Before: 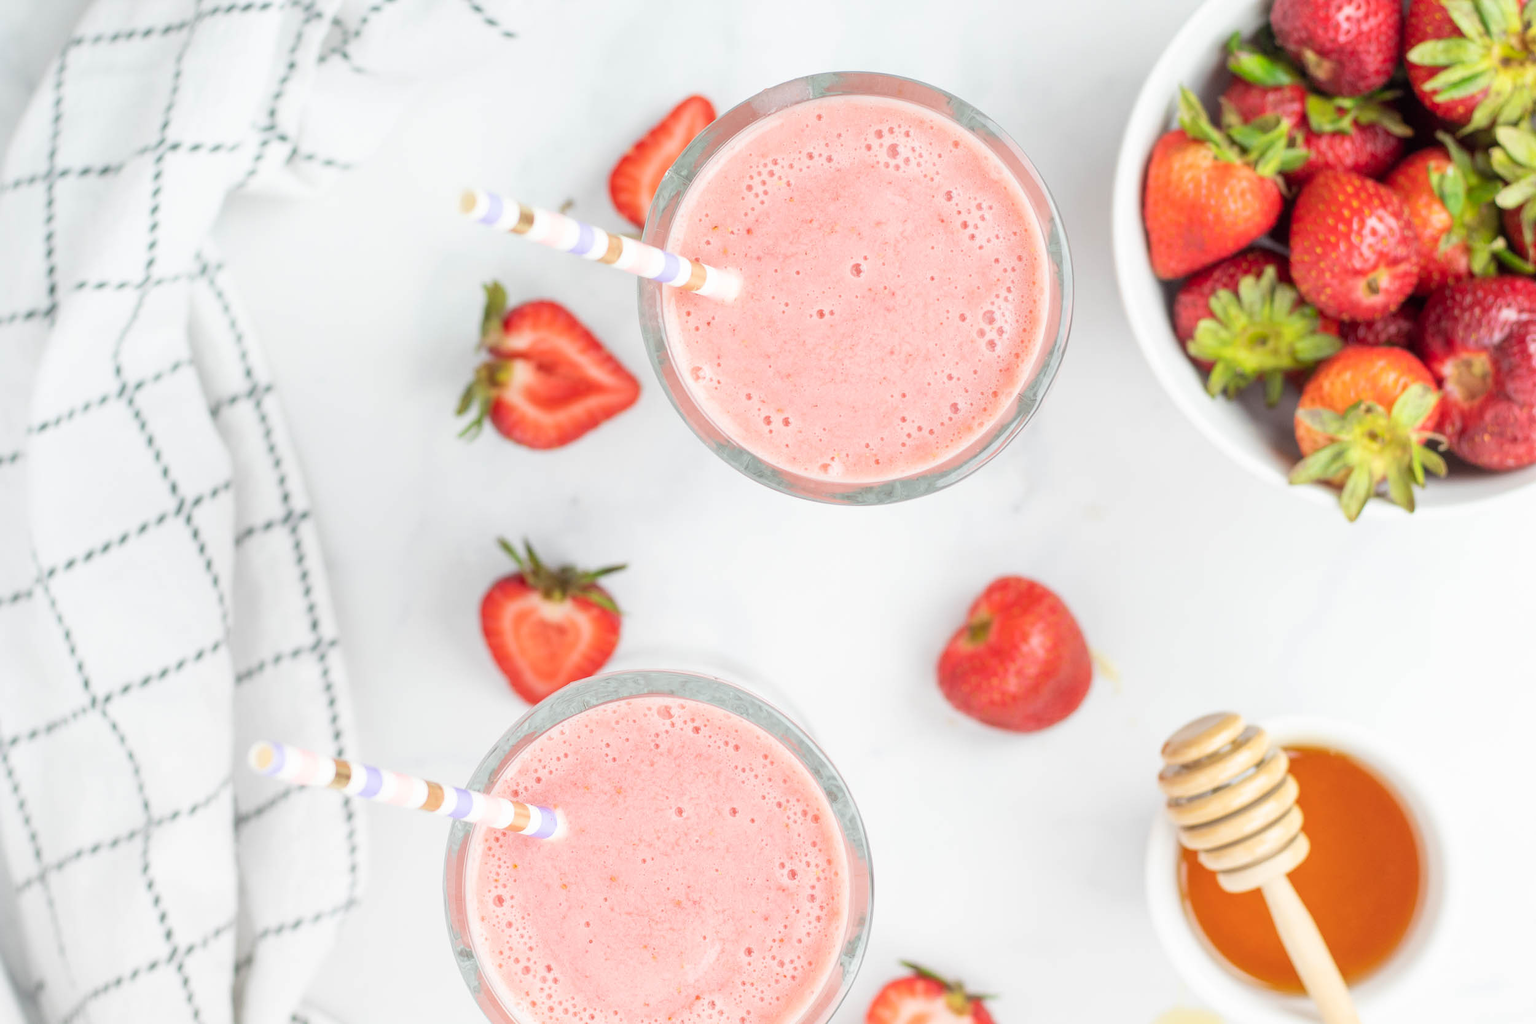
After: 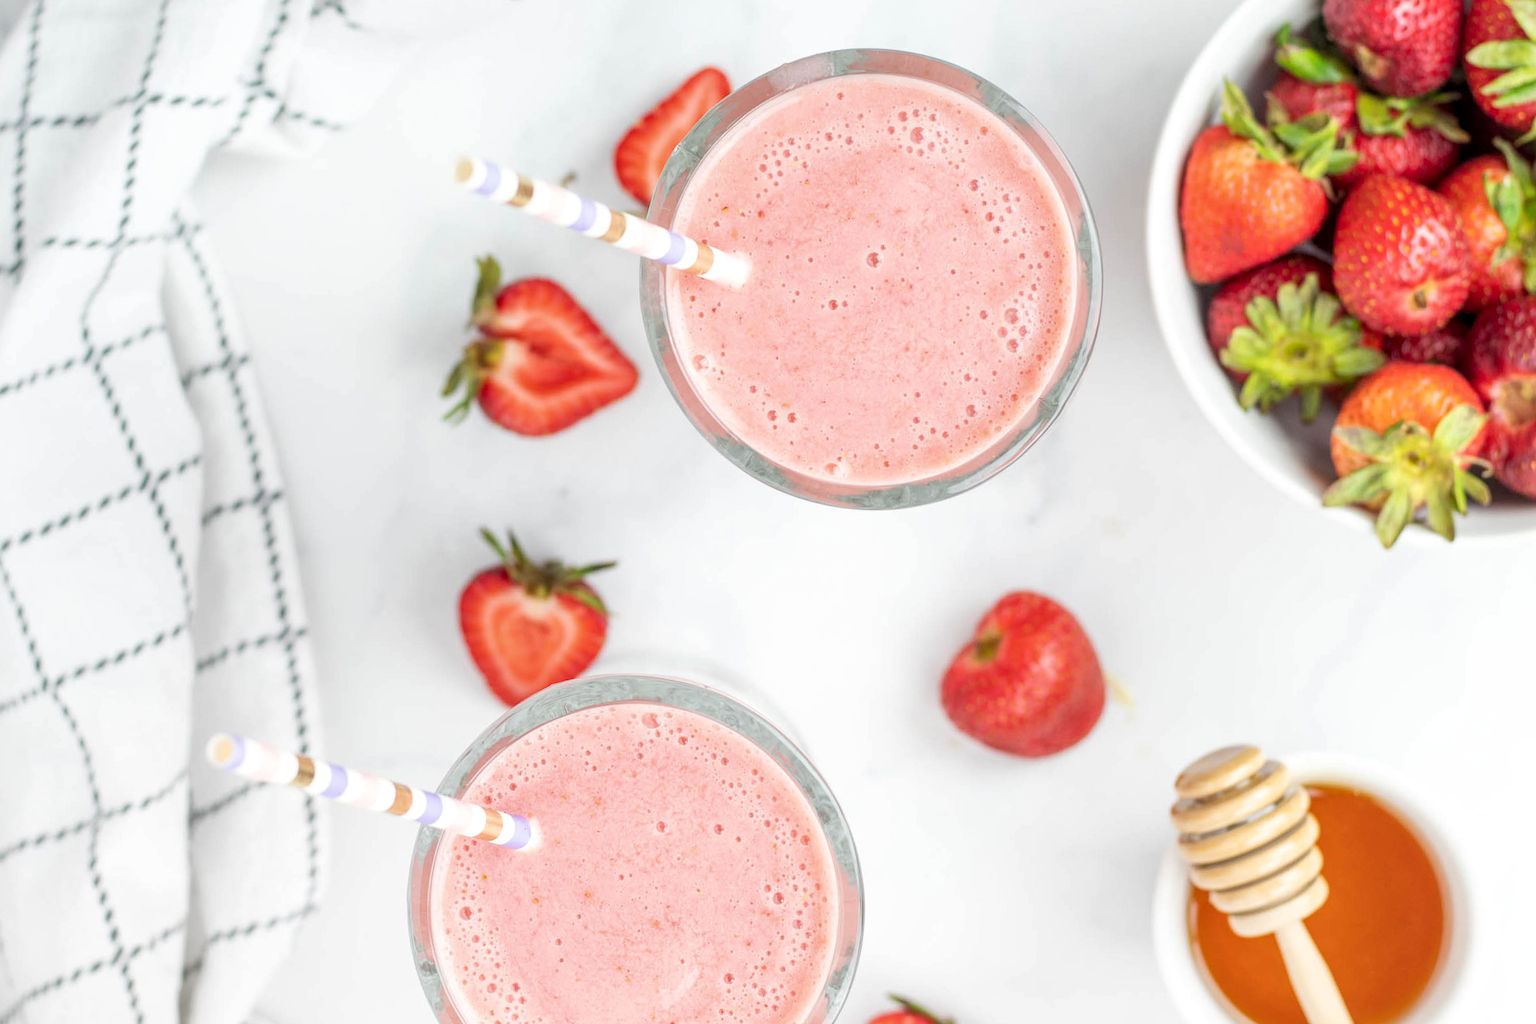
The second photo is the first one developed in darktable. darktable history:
crop and rotate: angle -2.38°
local contrast: on, module defaults
